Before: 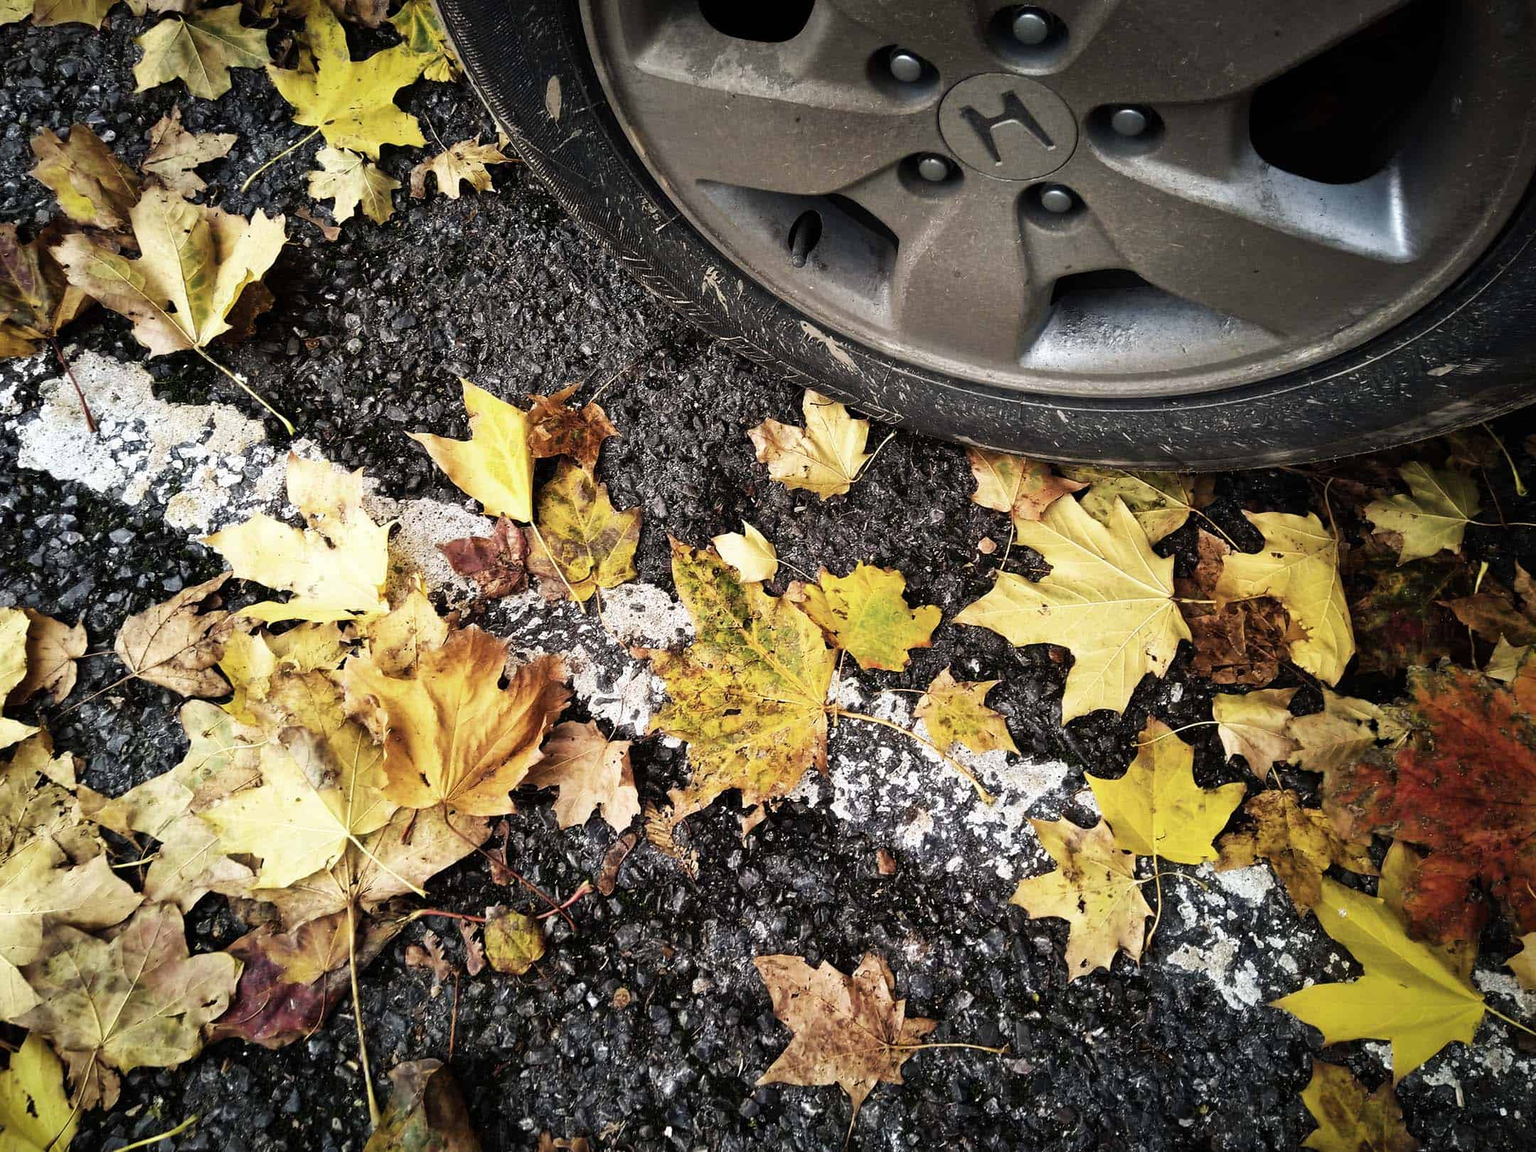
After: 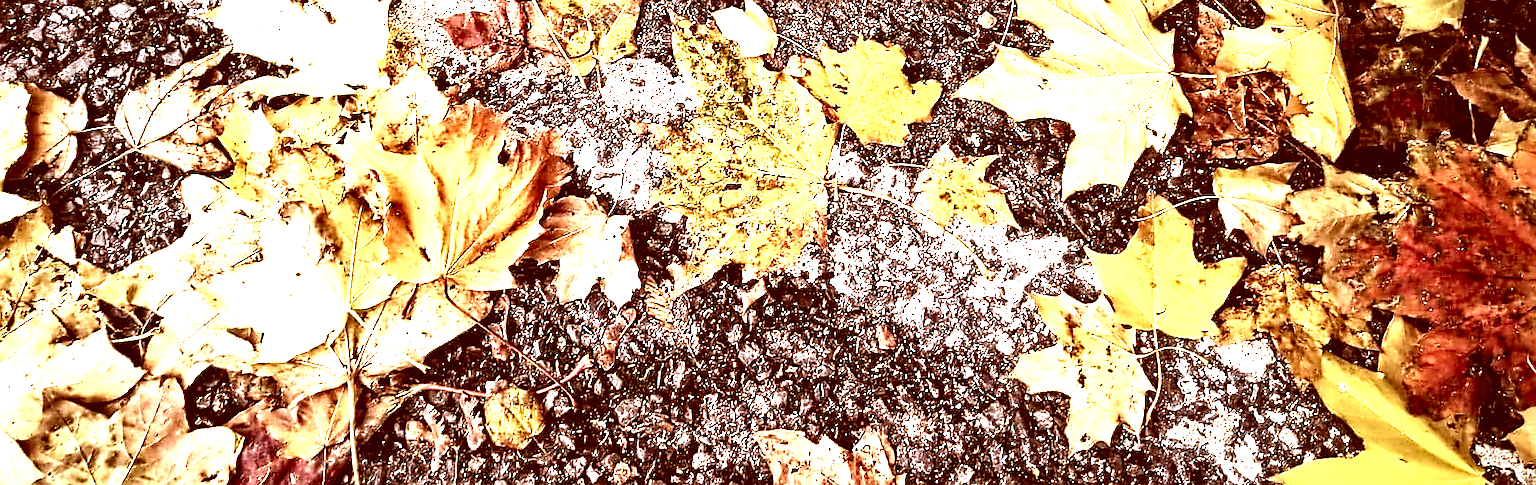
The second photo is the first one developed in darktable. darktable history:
crop: top 45.627%, bottom 12.173%
color correction: highlights a* 9.44, highlights b* 9.04, shadows a* 39.63, shadows b* 39.87, saturation 0.816
sharpen: on, module defaults
exposure: black level correction 0, exposure 1.61 EV, compensate highlight preservation false
shadows and highlights: shadows 20.14, highlights -20.61, soften with gaussian
contrast equalizer: octaves 7, y [[0.5, 0.542, 0.583, 0.625, 0.667, 0.708], [0.5 ×6], [0.5 ×6], [0, 0.033, 0.067, 0.1, 0.133, 0.167], [0, 0.05, 0.1, 0.15, 0.2, 0.25]]
contrast brightness saturation: contrast 0.081, saturation 0.016
